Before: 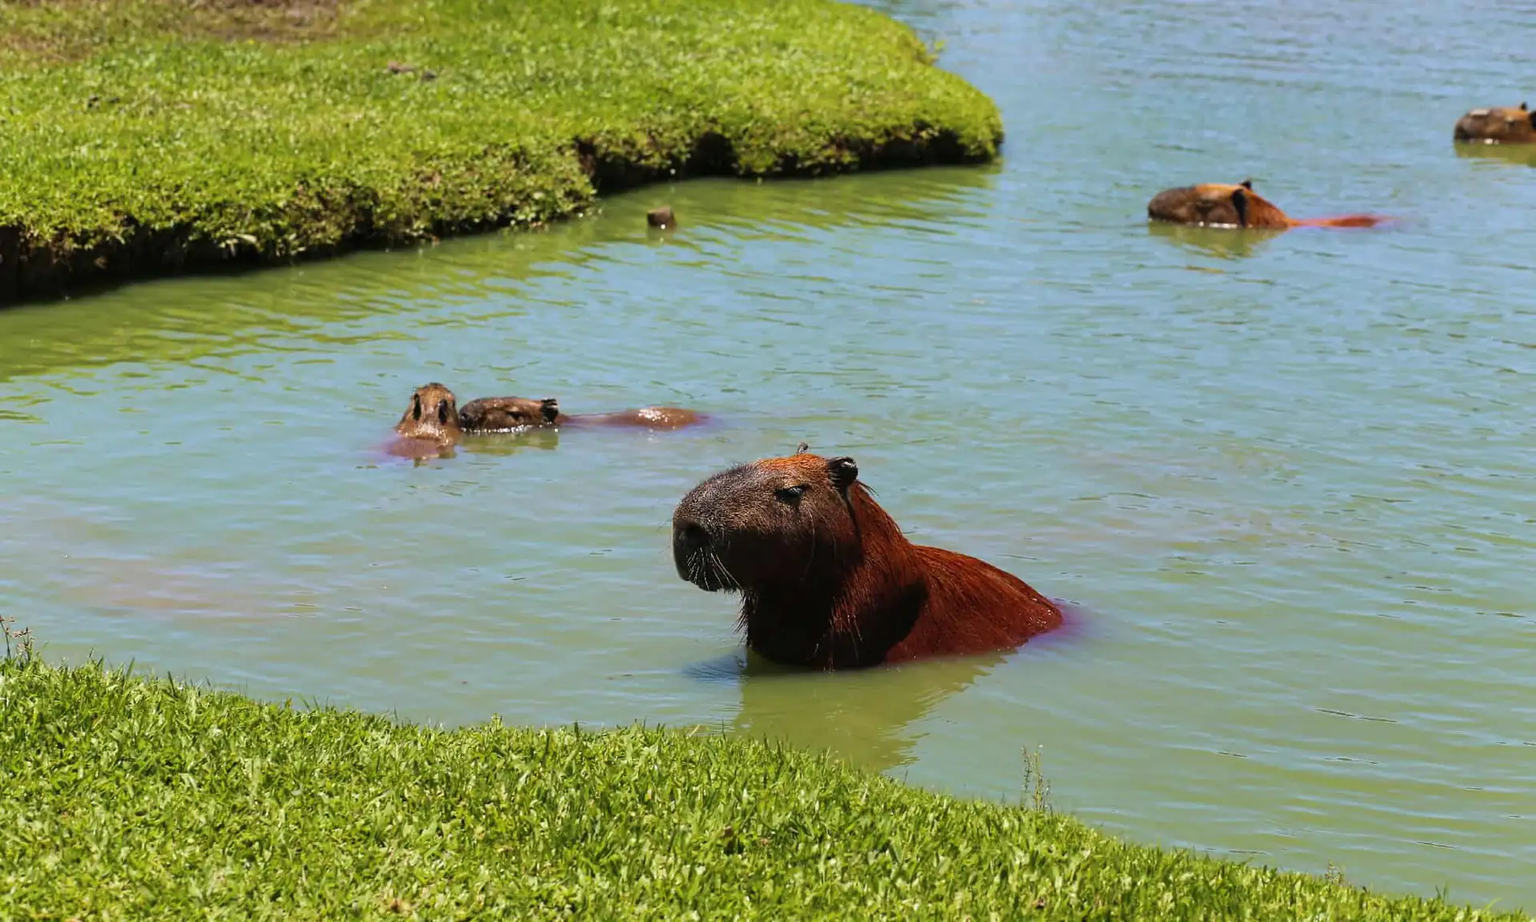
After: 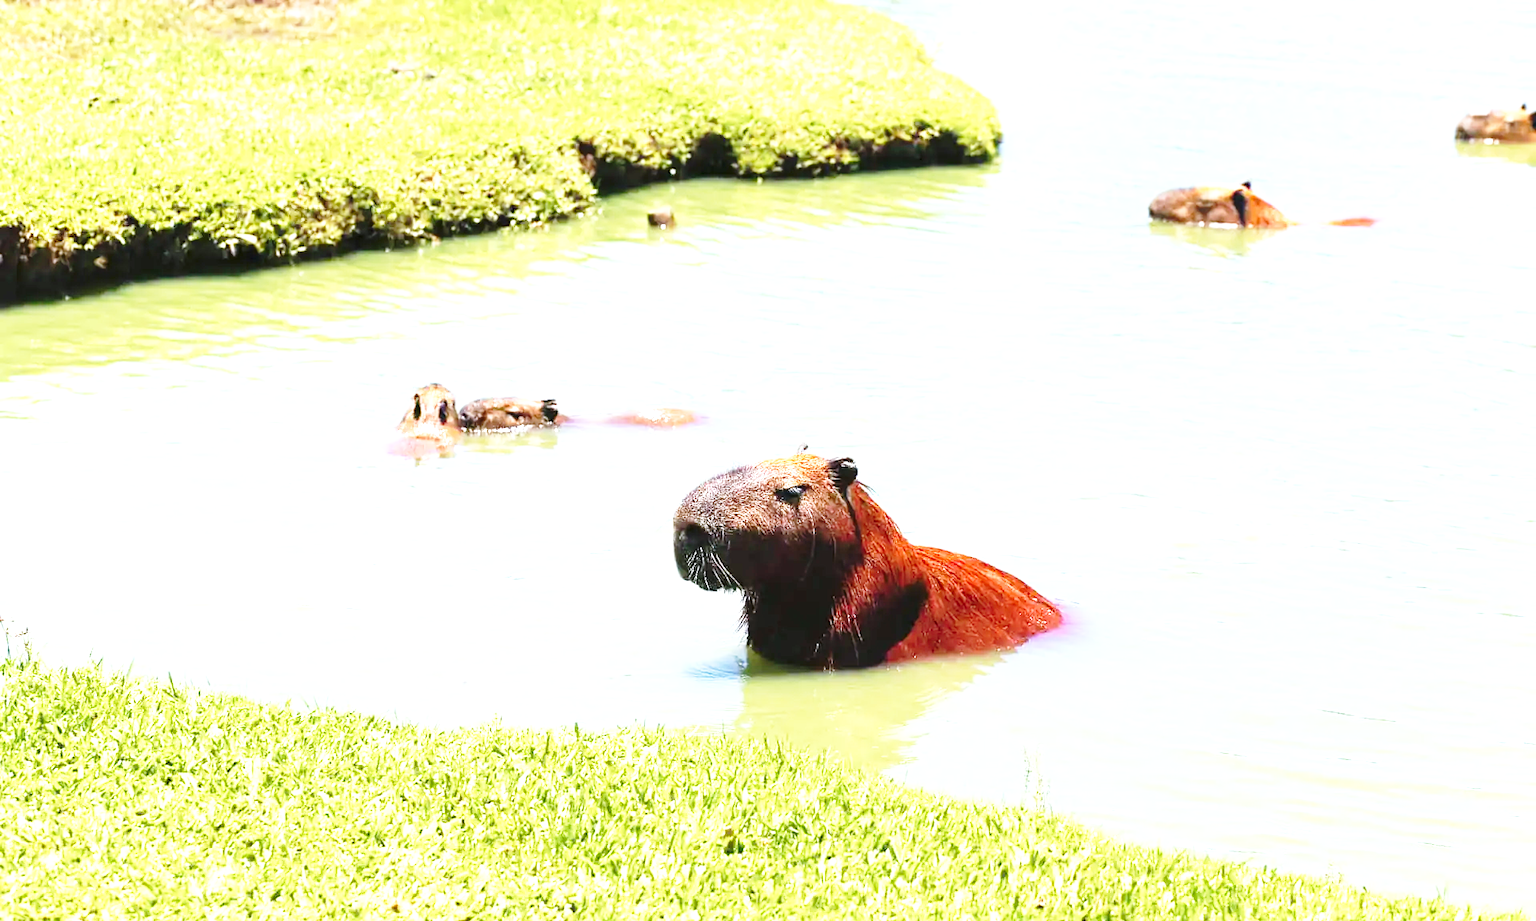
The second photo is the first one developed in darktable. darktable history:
color calibration: illuminant as shot in camera, x 0.358, y 0.373, temperature 4628.91 K
base curve: curves: ch0 [(0, 0) (0.028, 0.03) (0.121, 0.232) (0.46, 0.748) (0.859, 0.968) (1, 1)], preserve colors none
exposure: black level correction 0, exposure 1.9 EV, compensate highlight preservation false
